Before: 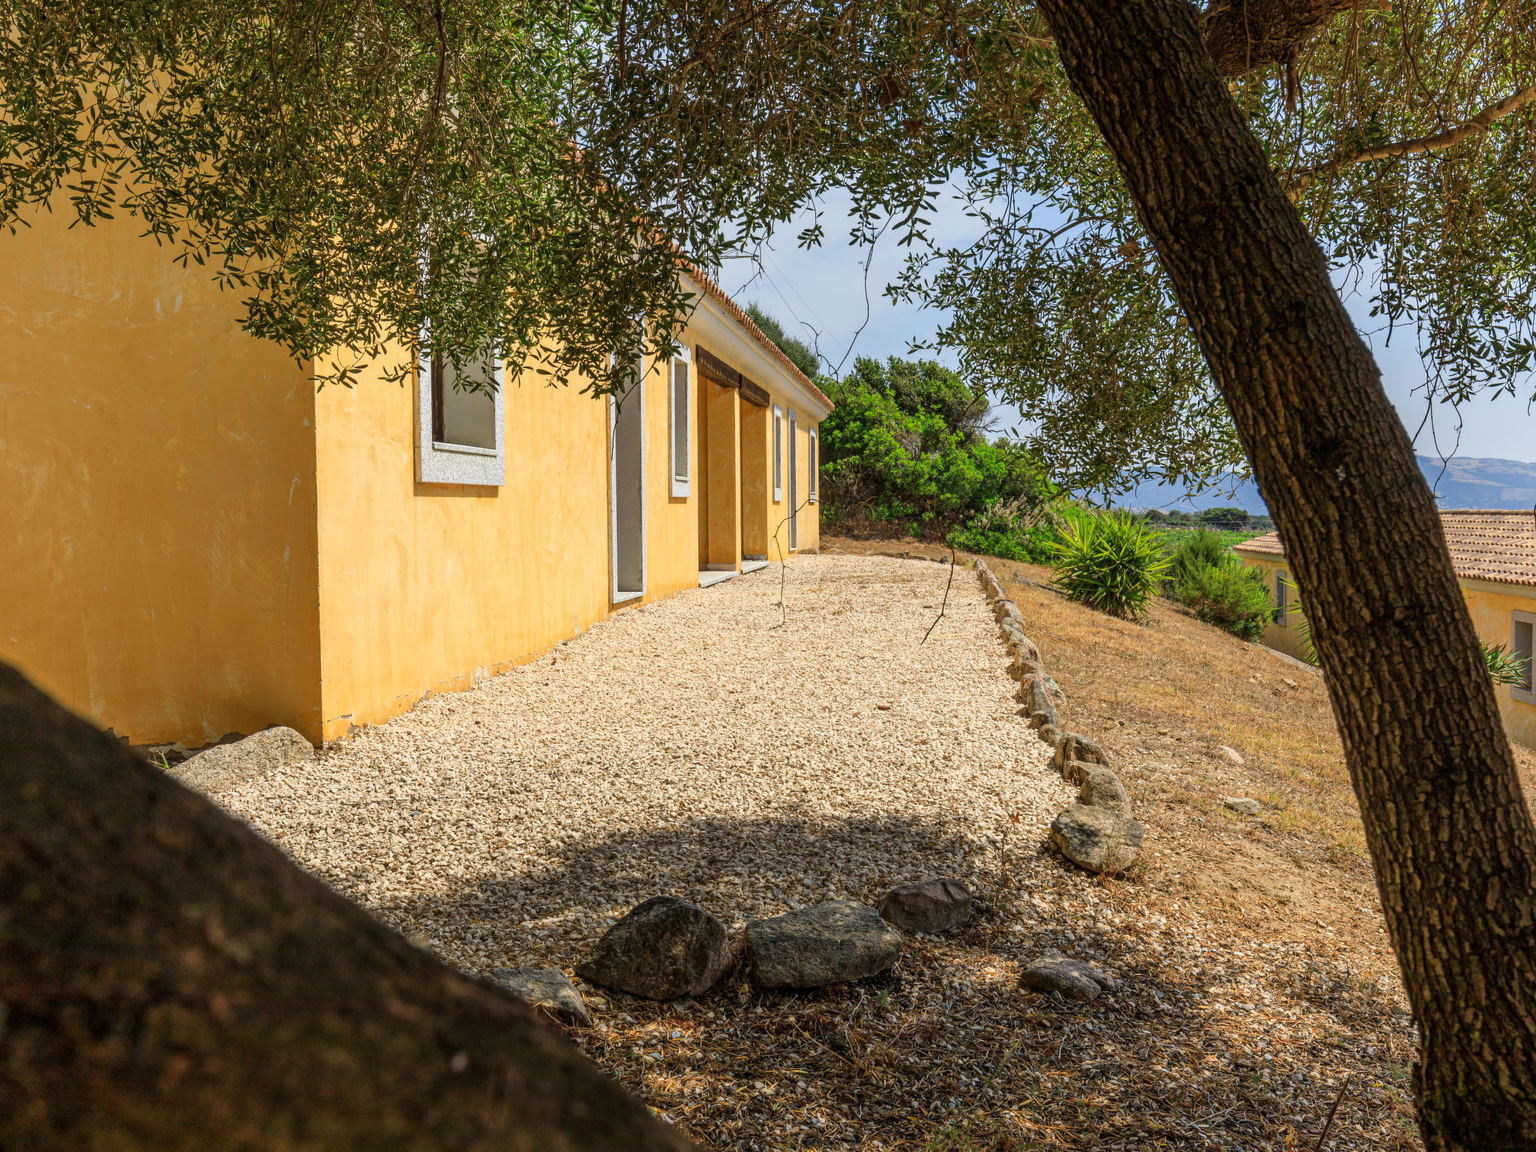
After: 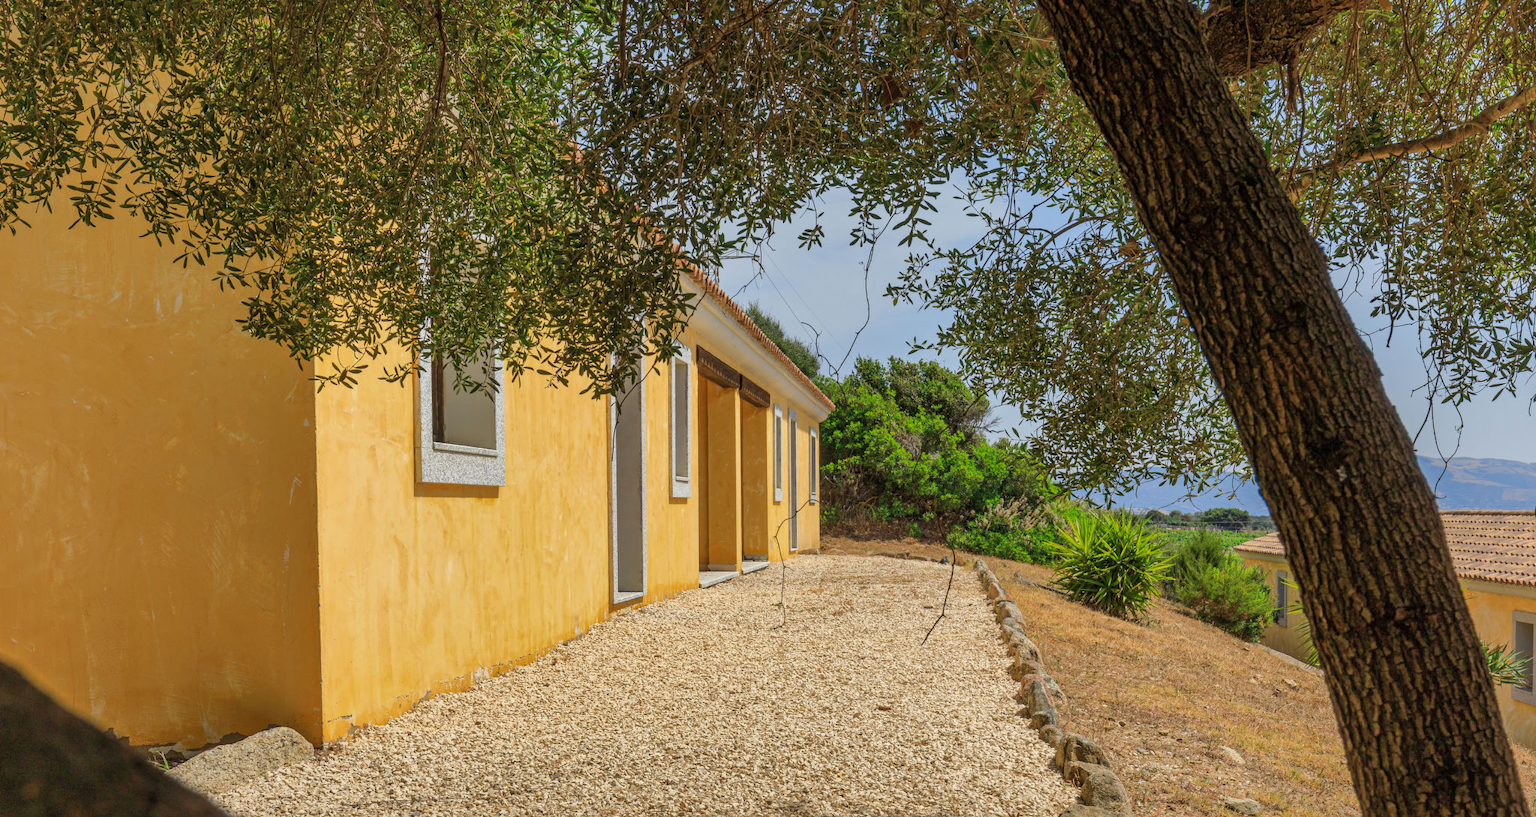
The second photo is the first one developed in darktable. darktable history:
crop: right 0.001%, bottom 29.088%
shadows and highlights: shadows 39.64, highlights -59.97, highlights color adjustment 41.17%
